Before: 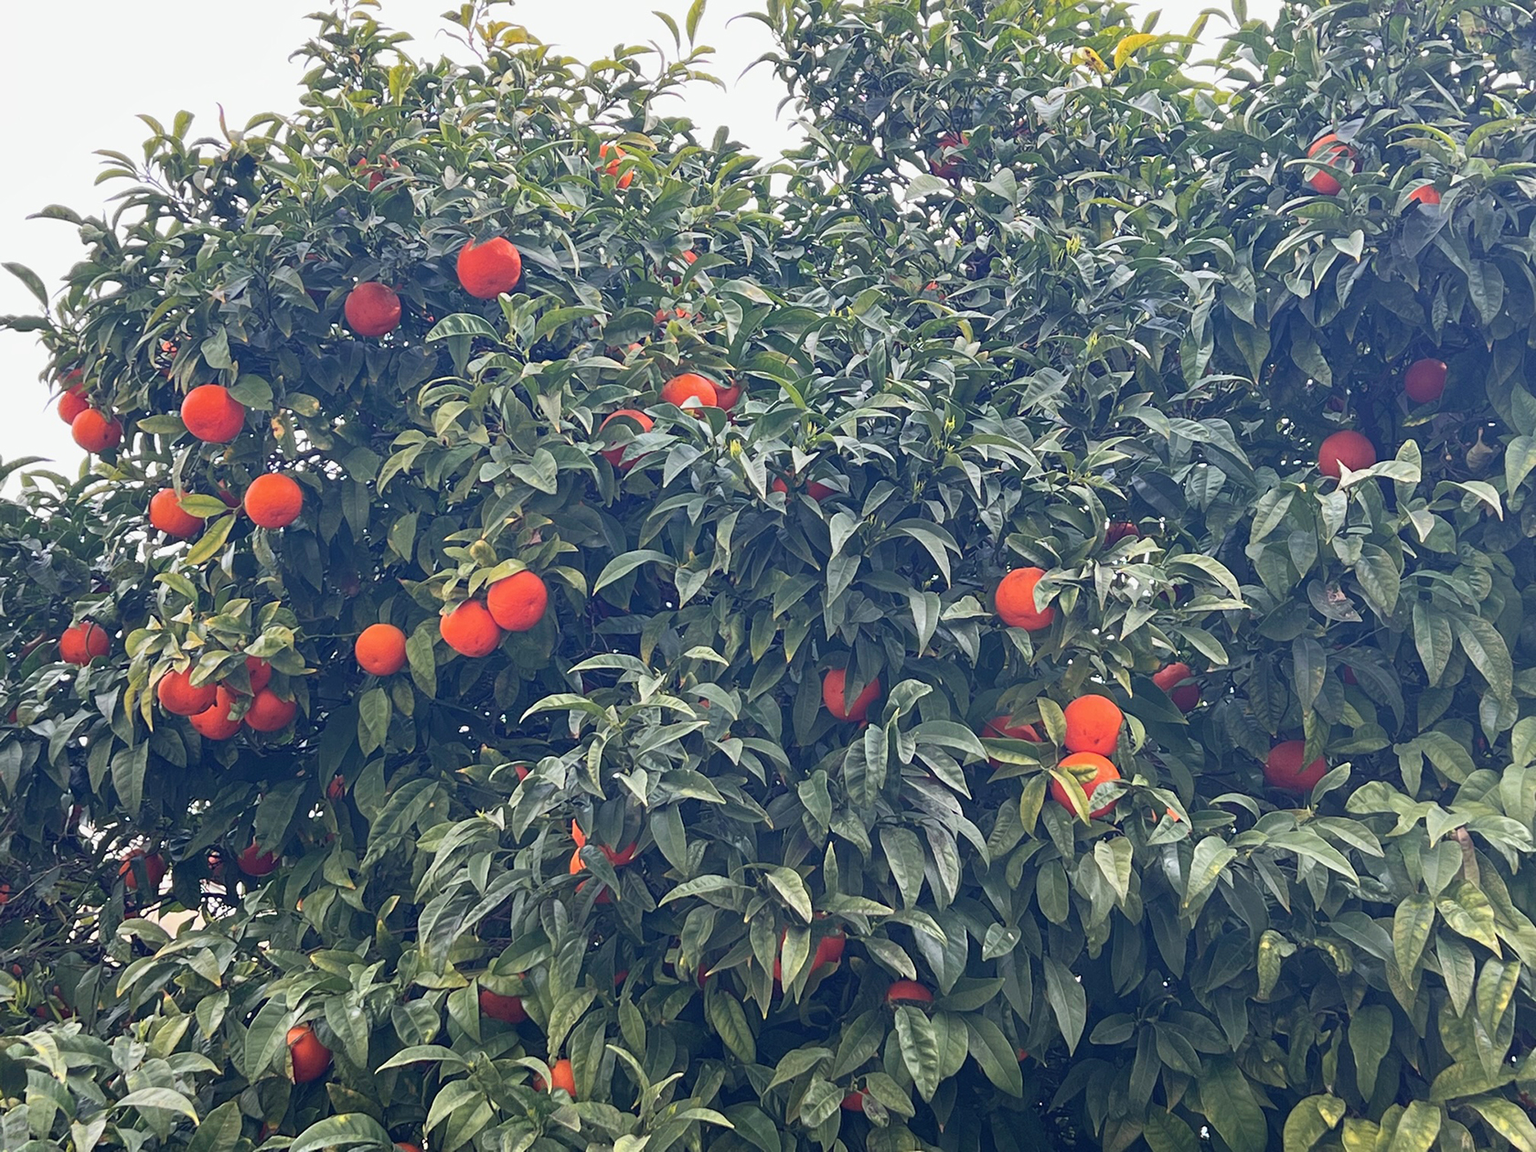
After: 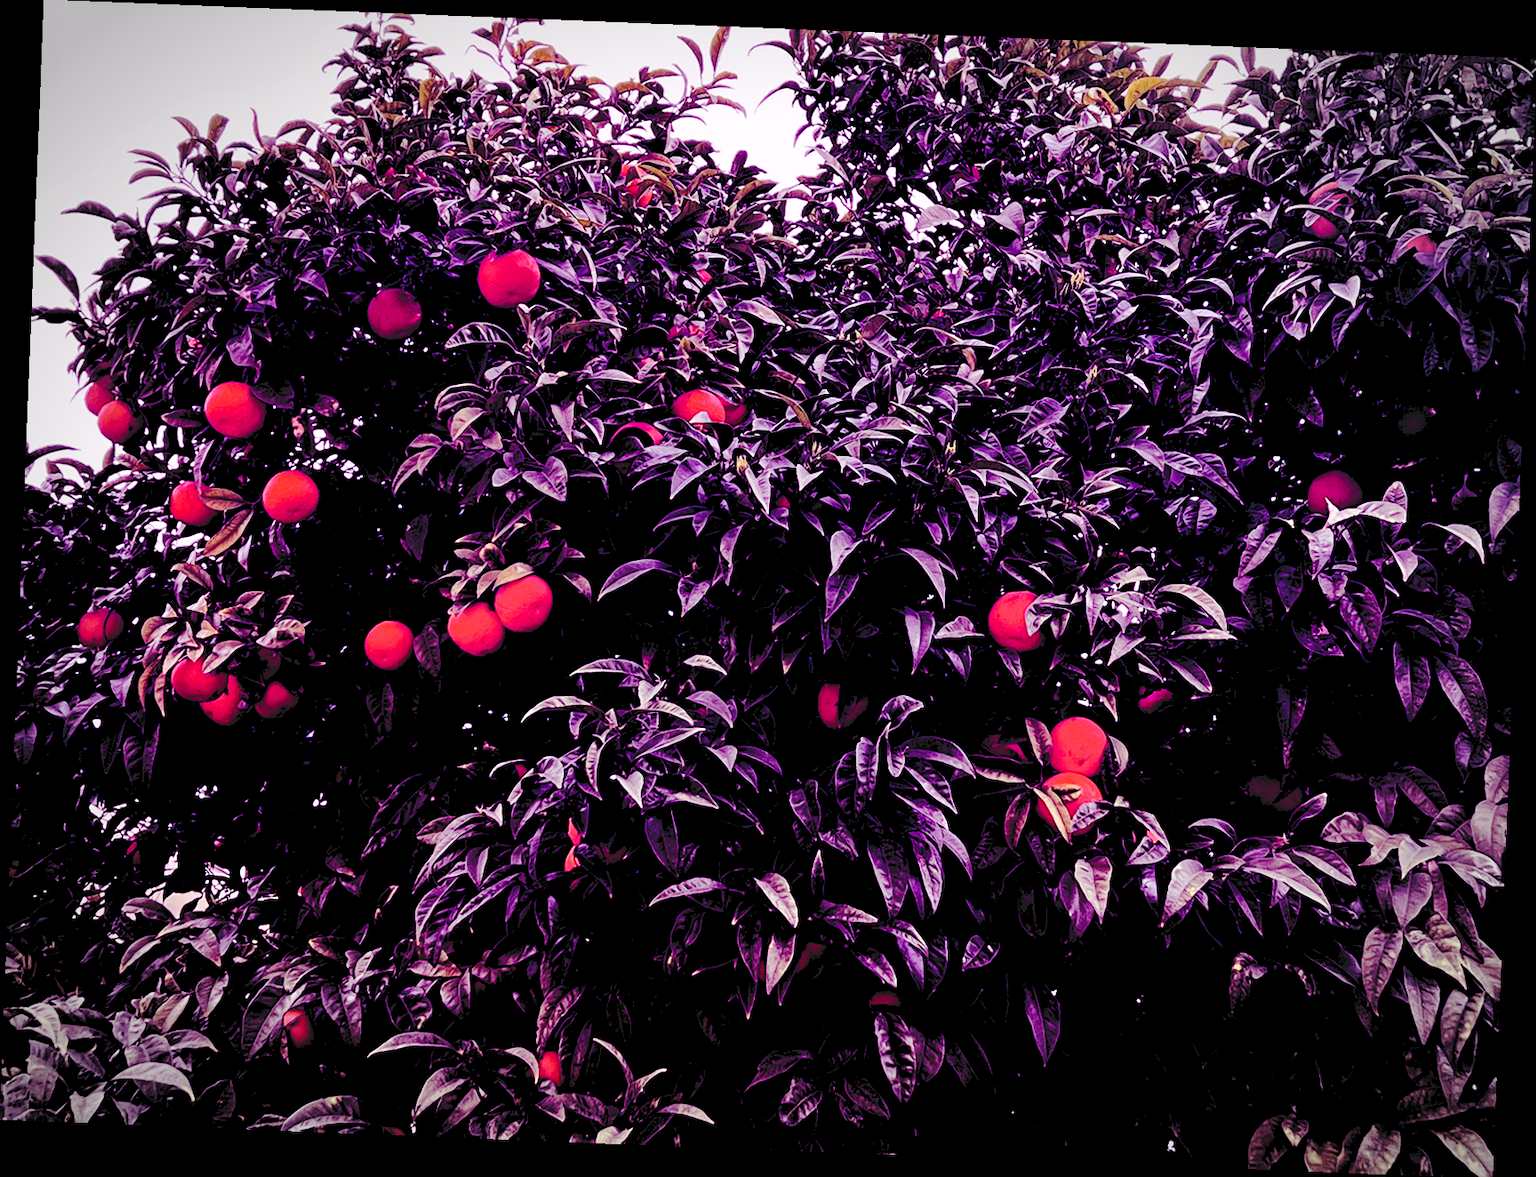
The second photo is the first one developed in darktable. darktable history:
tone curve: curves: ch0 [(0, 0) (0.003, 0.096) (0.011, 0.097) (0.025, 0.096) (0.044, 0.099) (0.069, 0.109) (0.1, 0.129) (0.136, 0.149) (0.177, 0.176) (0.224, 0.22) (0.277, 0.288) (0.335, 0.385) (0.399, 0.49) (0.468, 0.581) (0.543, 0.661) (0.623, 0.729) (0.709, 0.79) (0.801, 0.849) (0.898, 0.912) (1, 1)], preserve colors none
rgb levels: levels [[0.034, 0.472, 0.904], [0, 0.5, 1], [0, 0.5, 1]]
vignetting: automatic ratio true
rotate and perspective: rotation 2.27°, automatic cropping off
color balance: mode lift, gamma, gain (sRGB), lift [1, 1, 0.101, 1]
